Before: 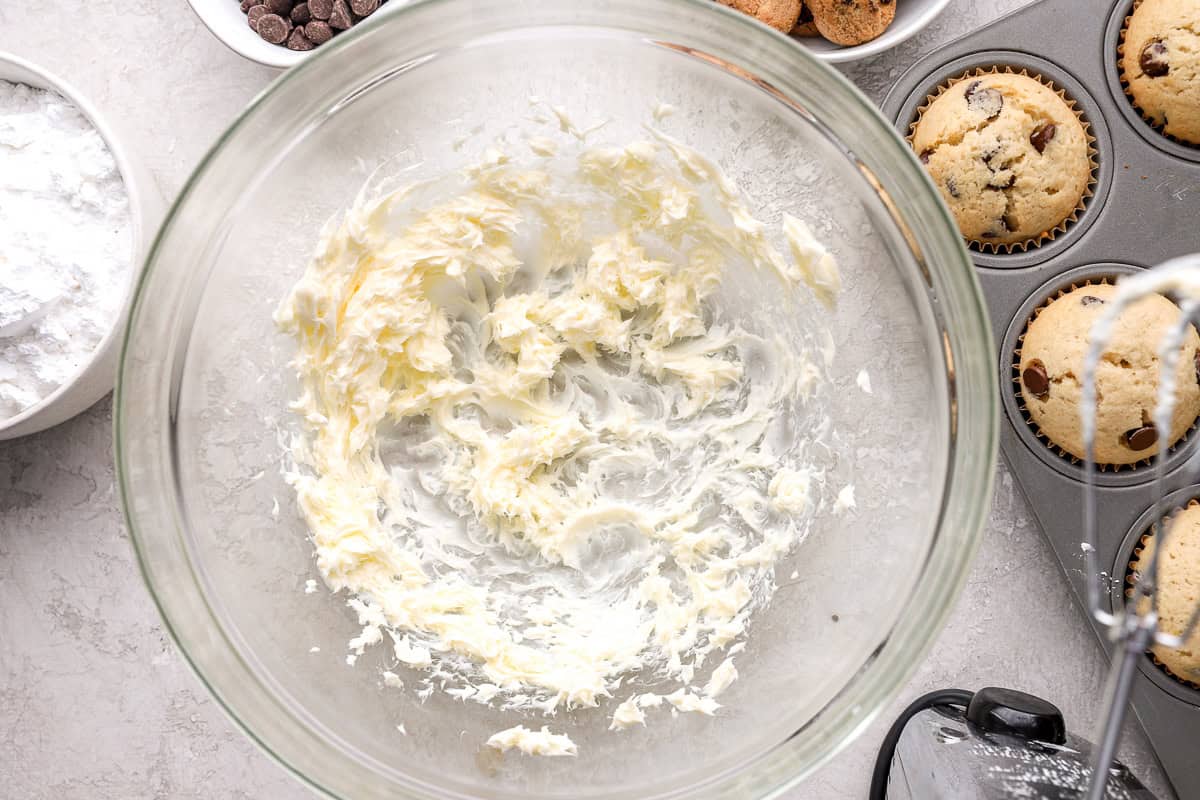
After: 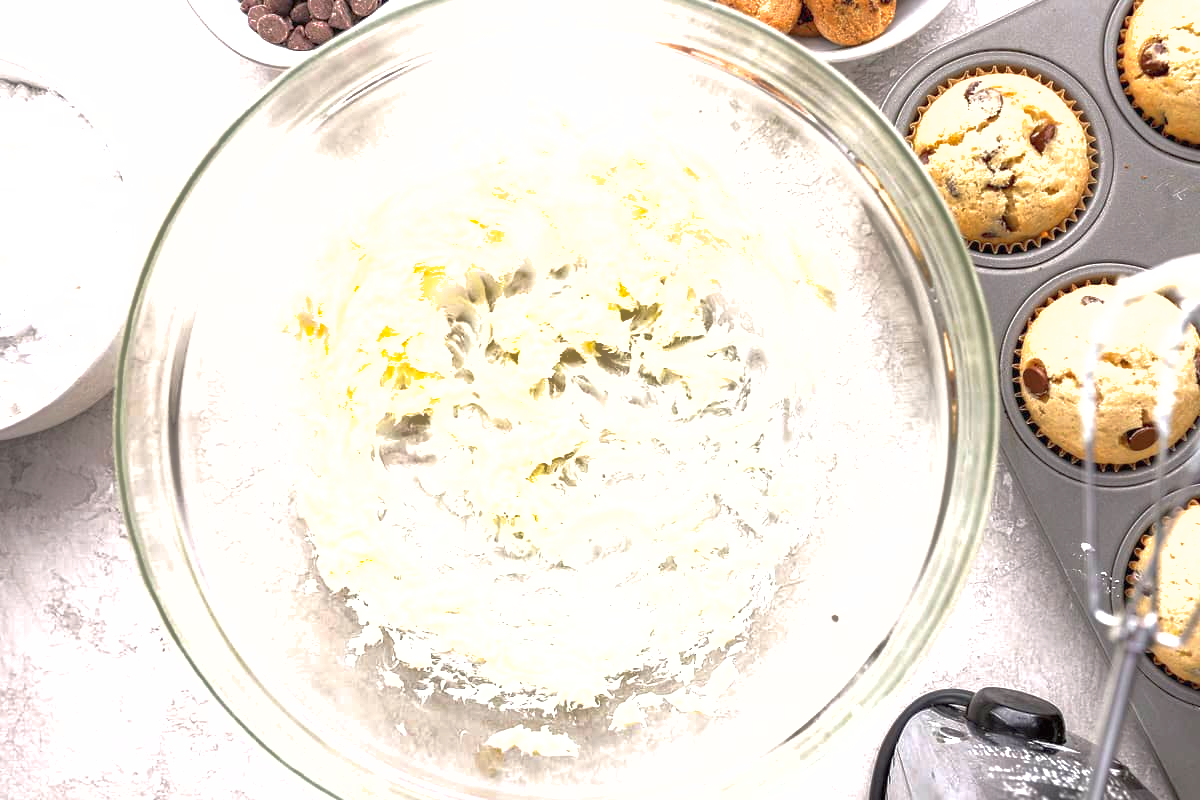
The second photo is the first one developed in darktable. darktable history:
exposure: black level correction 0, exposure 0.885 EV, compensate highlight preservation false
shadows and highlights: on, module defaults
